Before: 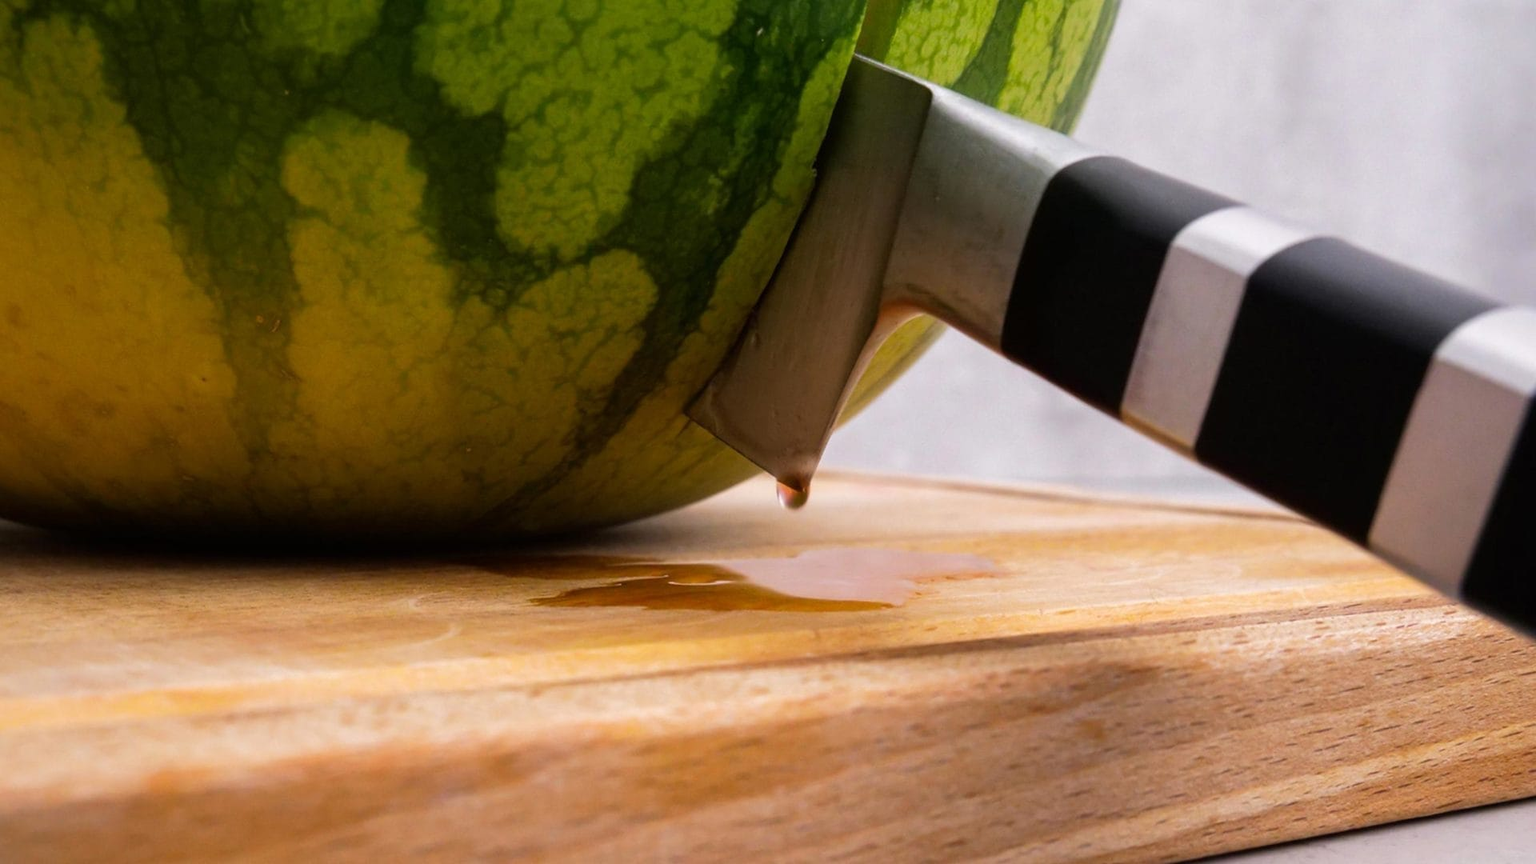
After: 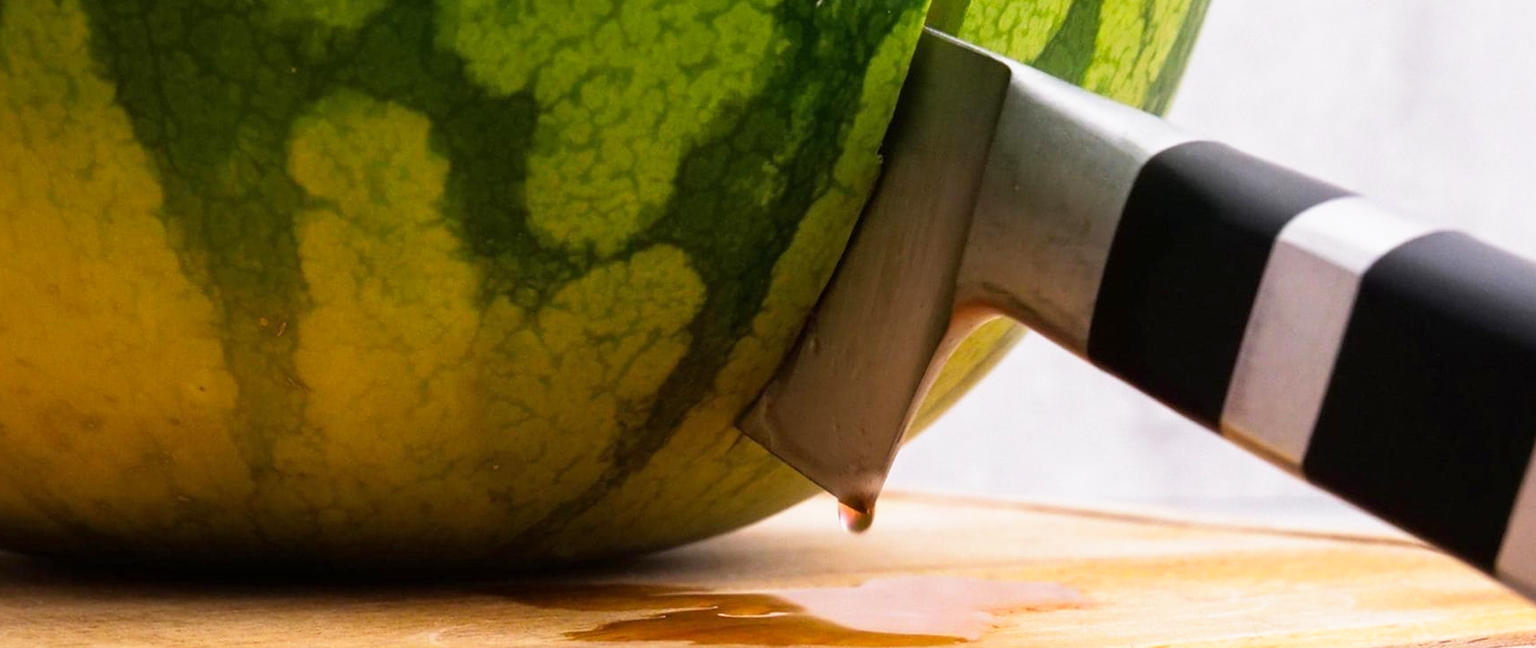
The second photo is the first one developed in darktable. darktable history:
base curve: curves: ch0 [(0, 0) (0.579, 0.807) (1, 1)], preserve colors none
crop: left 1.509%, top 3.452%, right 7.696%, bottom 28.452%
